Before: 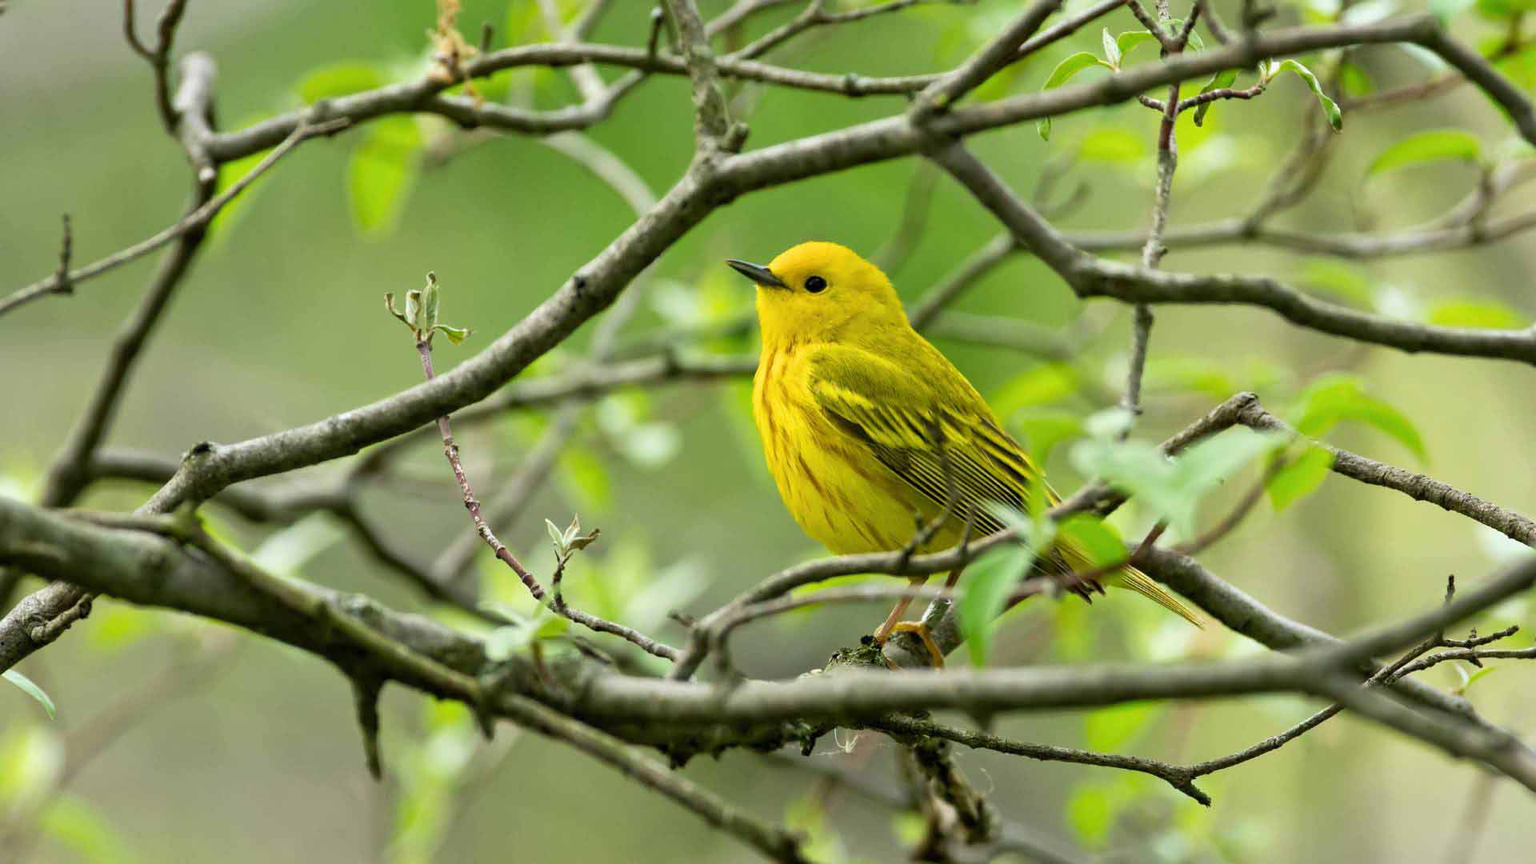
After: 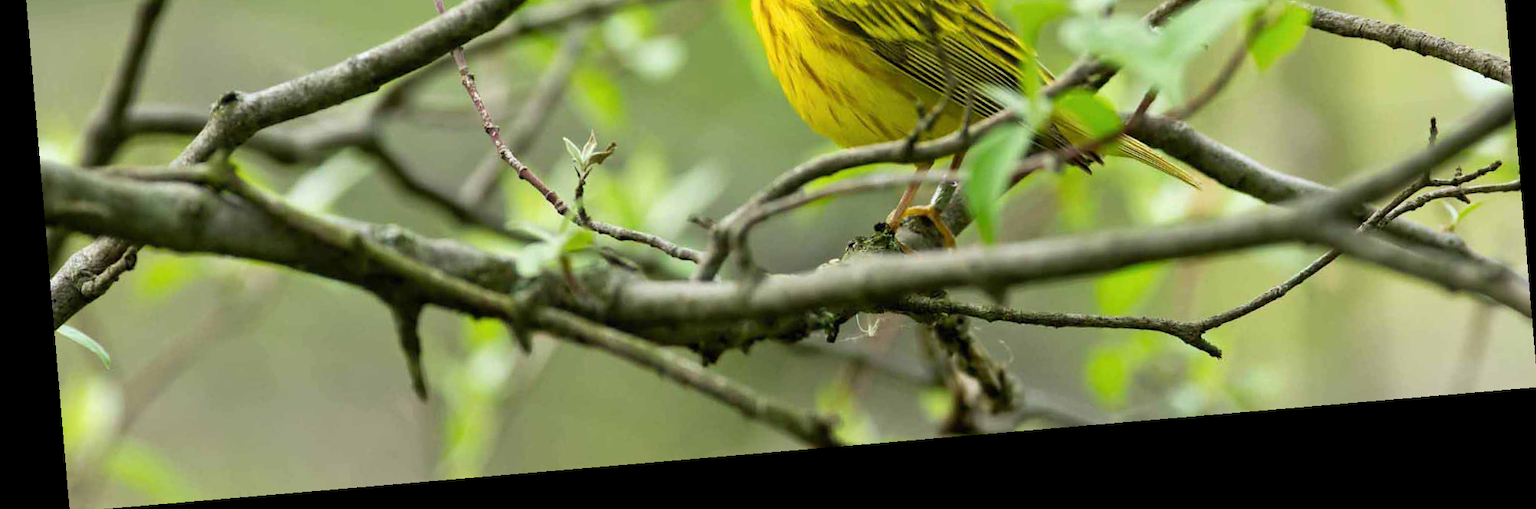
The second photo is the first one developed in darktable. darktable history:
crop and rotate: top 46.237%
rotate and perspective: rotation -4.86°, automatic cropping off
